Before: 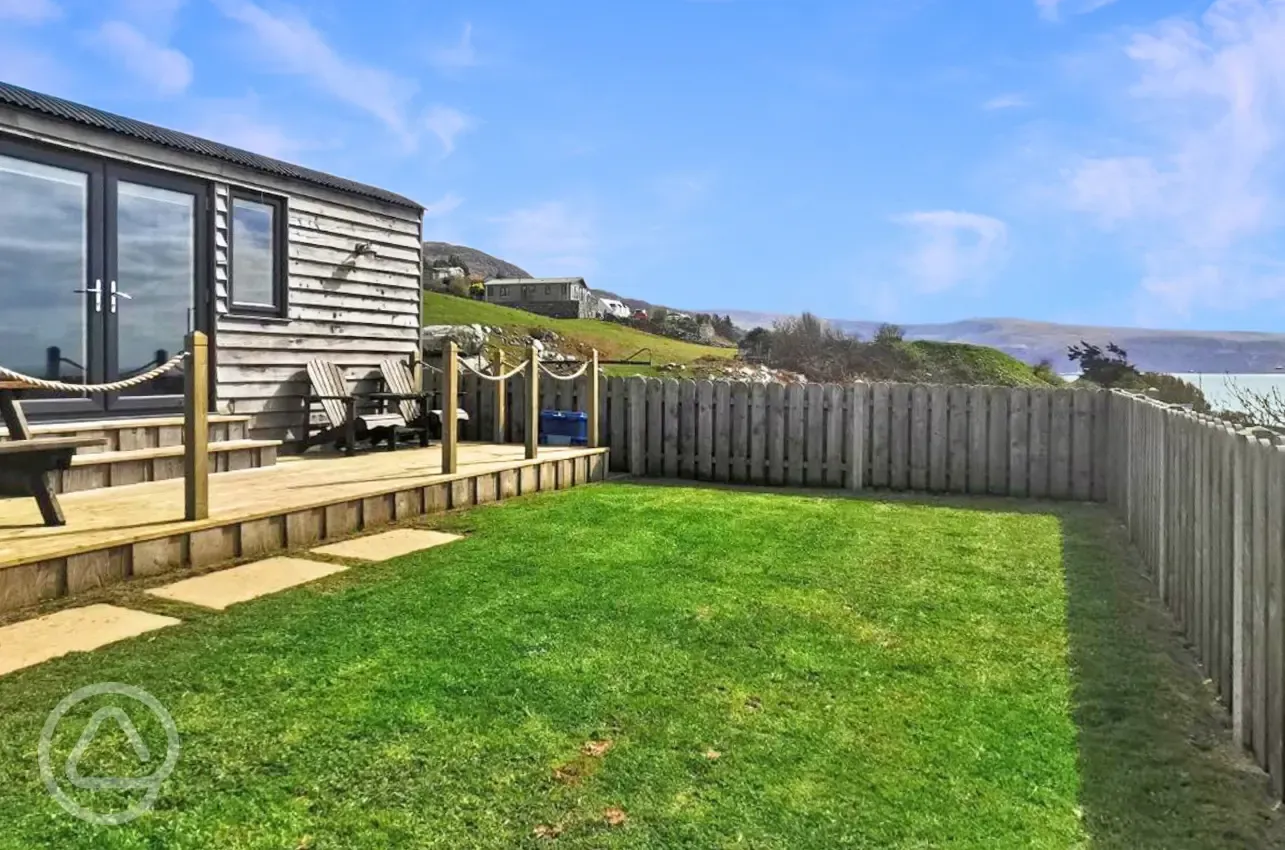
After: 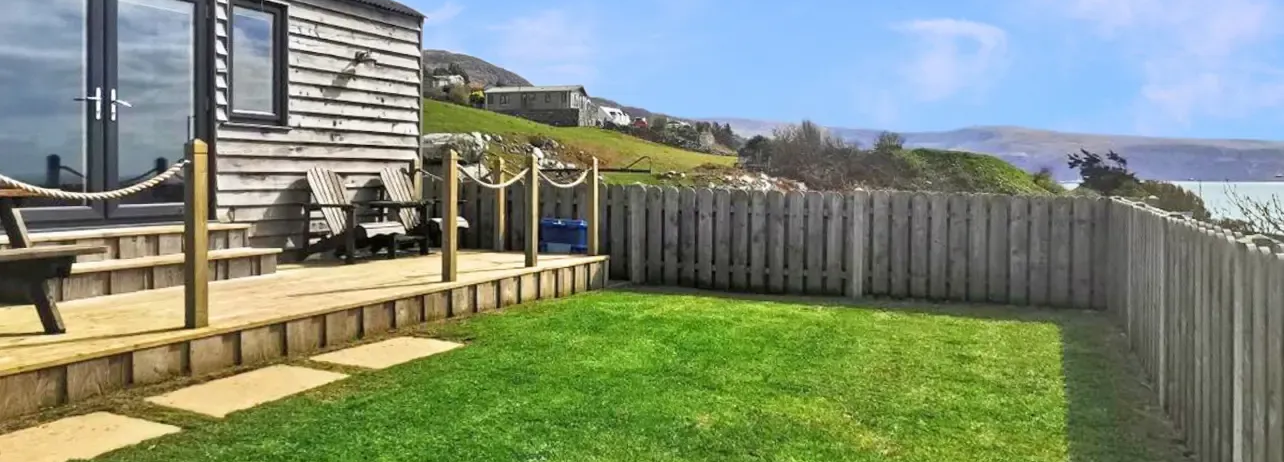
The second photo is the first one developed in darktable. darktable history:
crop and rotate: top 22.639%, bottom 22.958%
